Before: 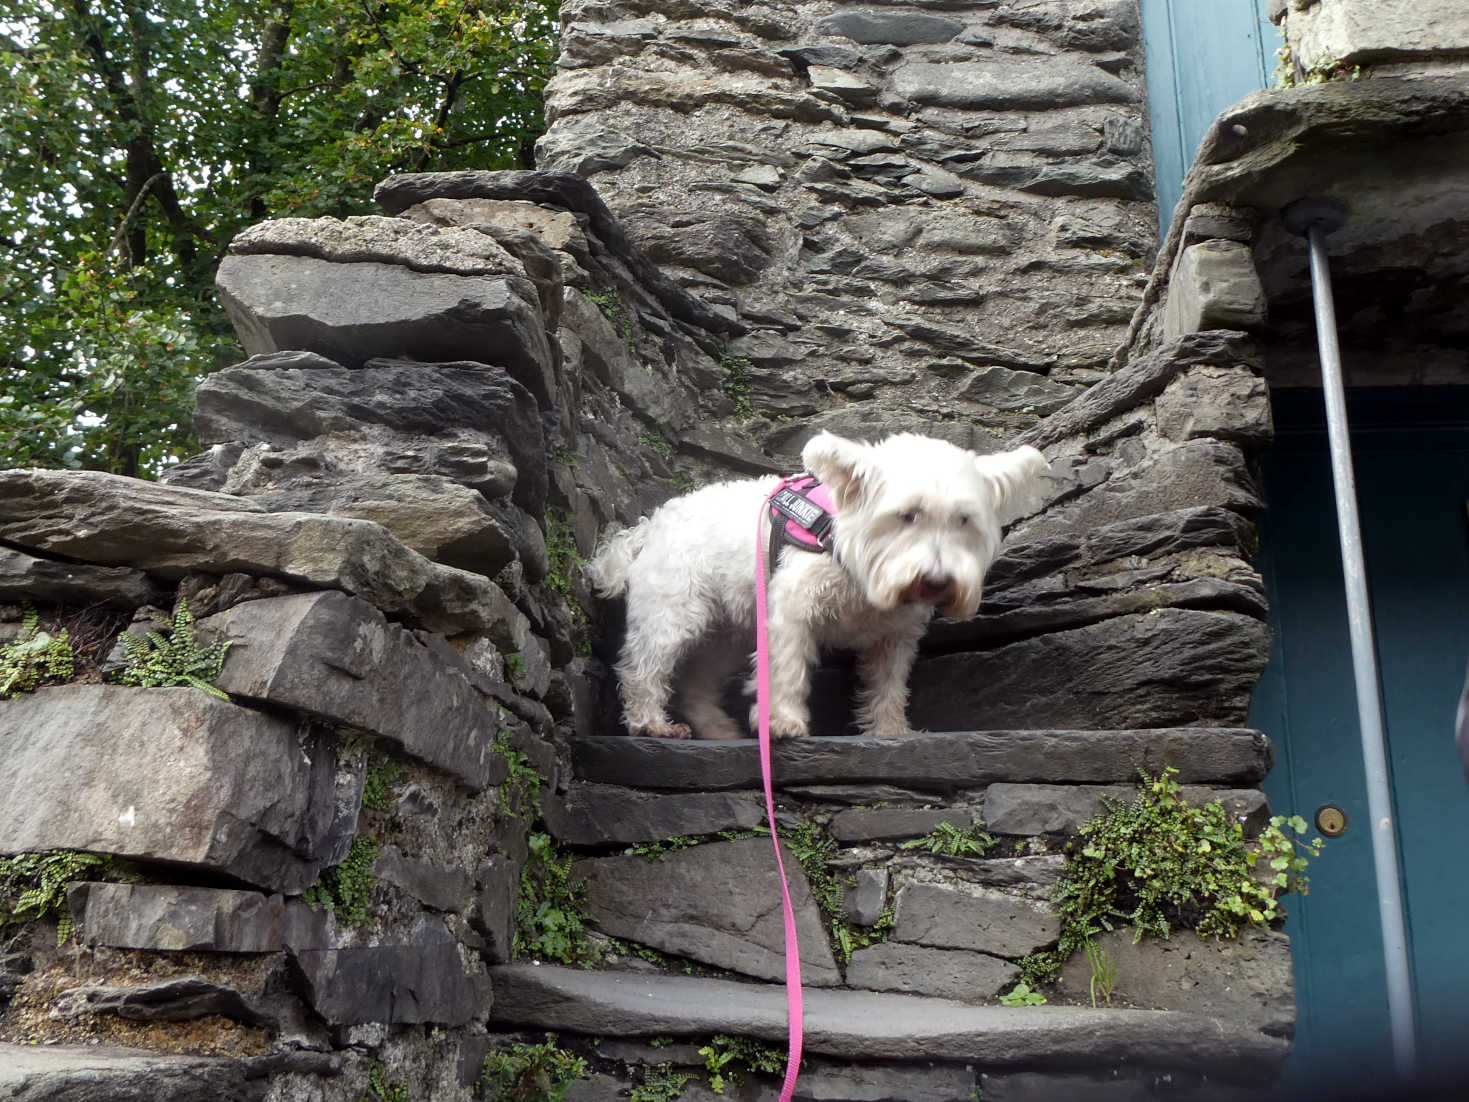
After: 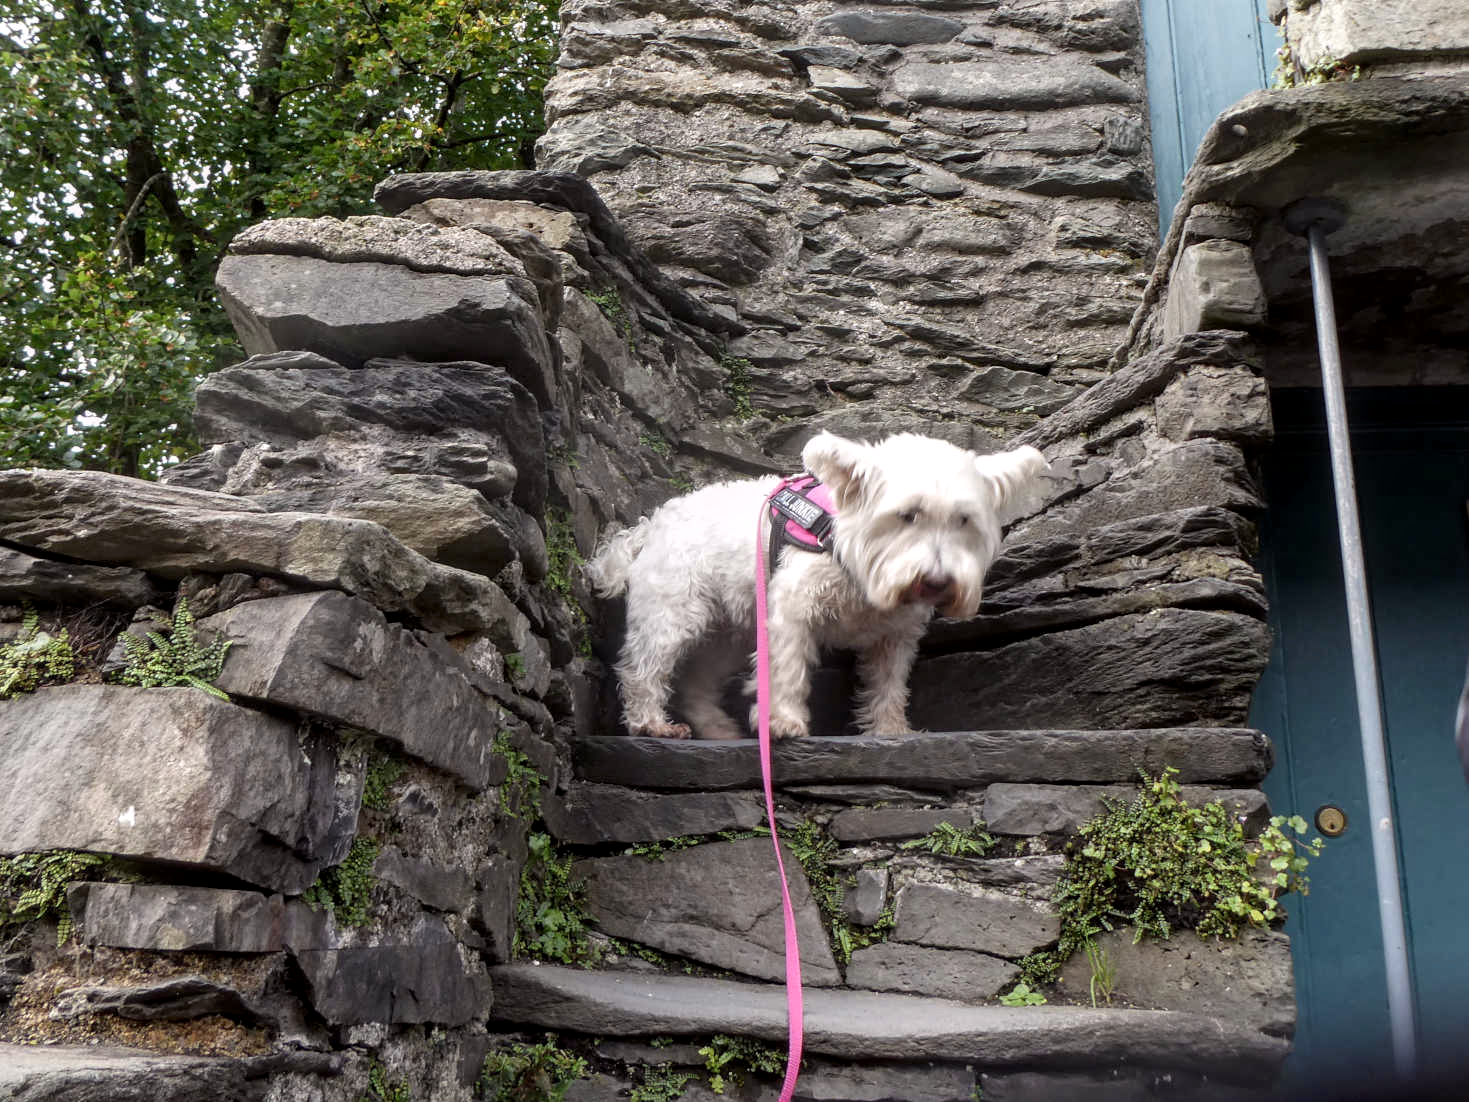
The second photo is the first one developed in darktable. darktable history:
local contrast: on, module defaults
color correction: highlights a* 3.08, highlights b* -1.03, shadows a* -0.06, shadows b* 1.74, saturation 0.982
